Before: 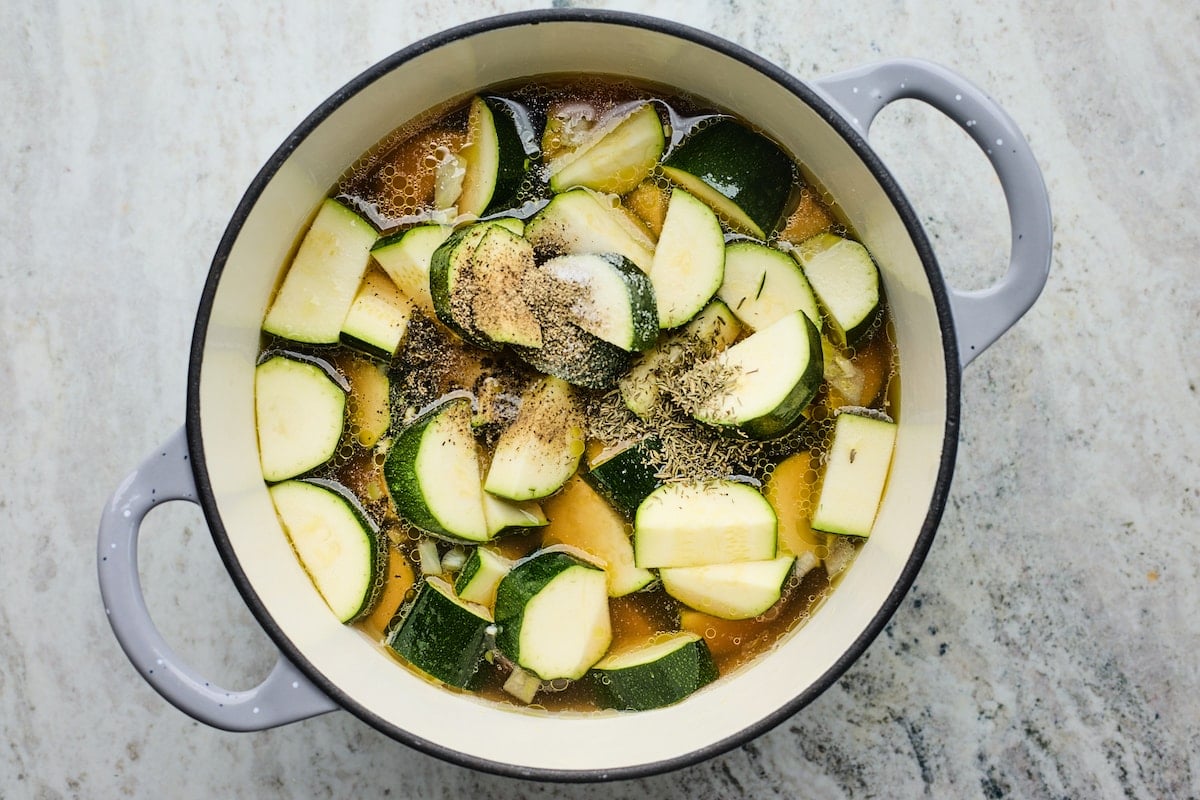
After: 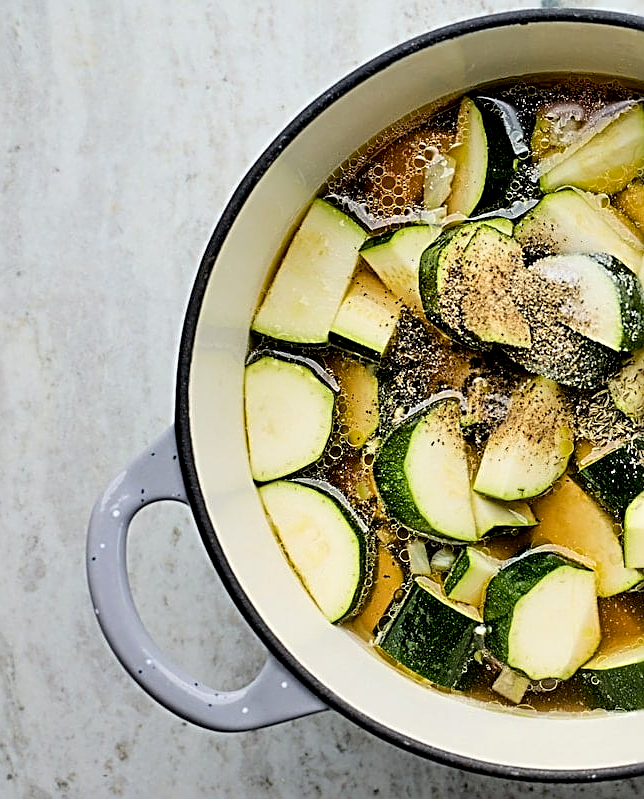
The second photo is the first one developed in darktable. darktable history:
exposure: black level correction 0.01, exposure 0.01 EV, compensate highlight preservation false
sharpen: radius 2.8, amount 0.727
crop: left 0.973%, right 45.352%, bottom 0.083%
color balance rgb: shadows lift › luminance -9.767%, perceptual saturation grading › global saturation 0.837%
